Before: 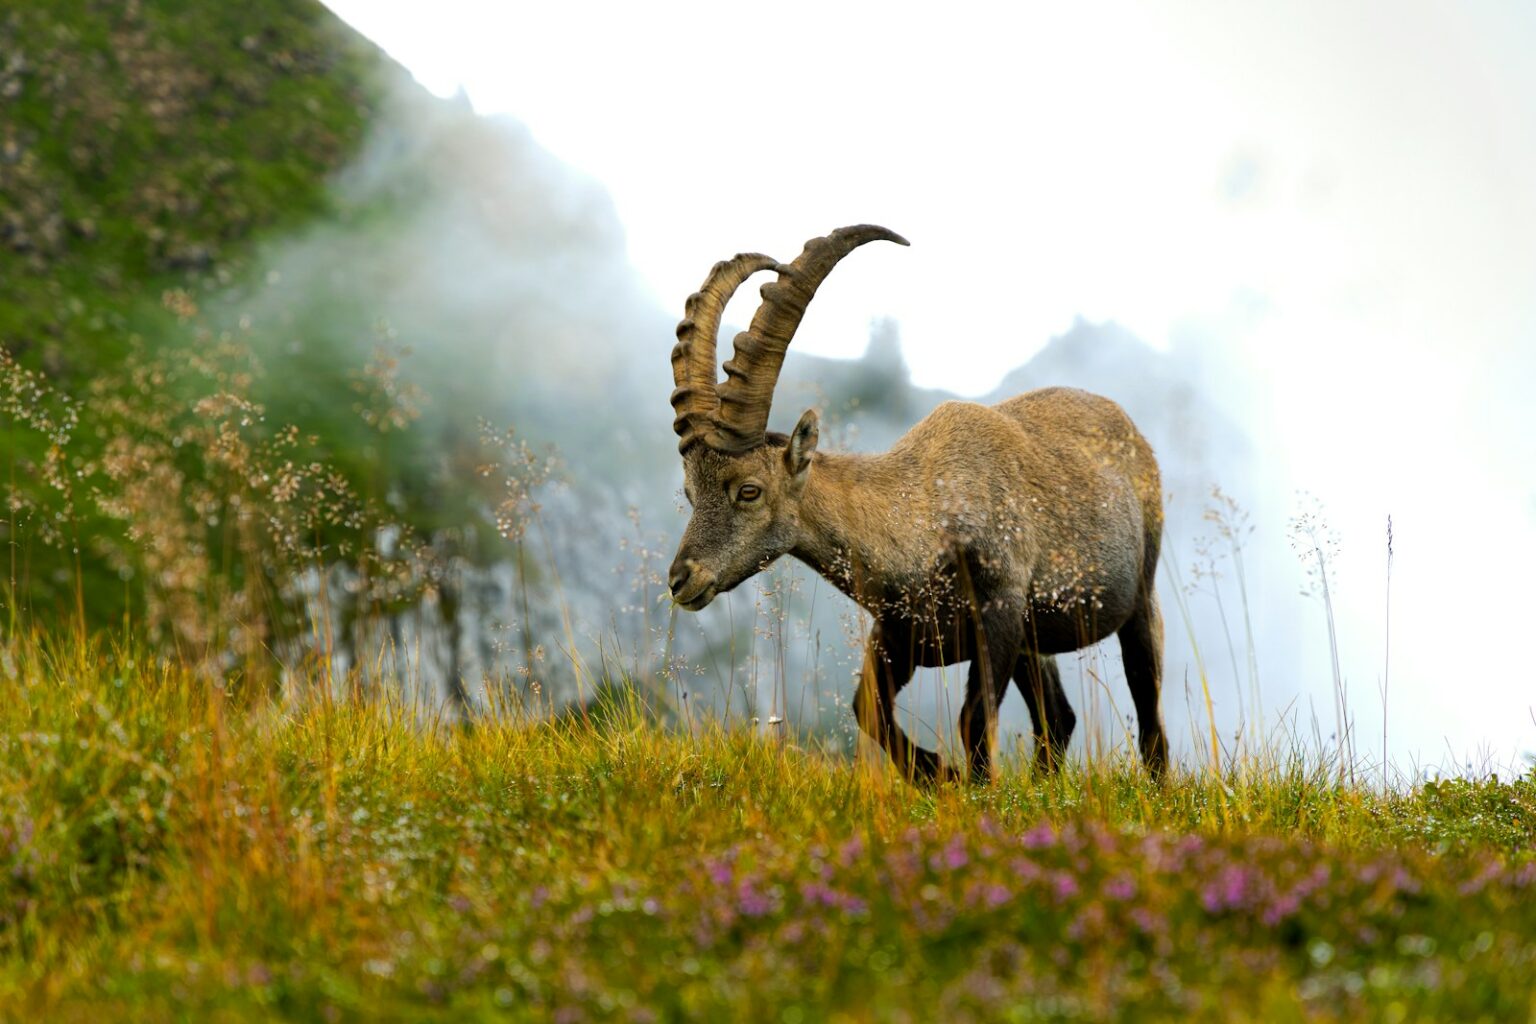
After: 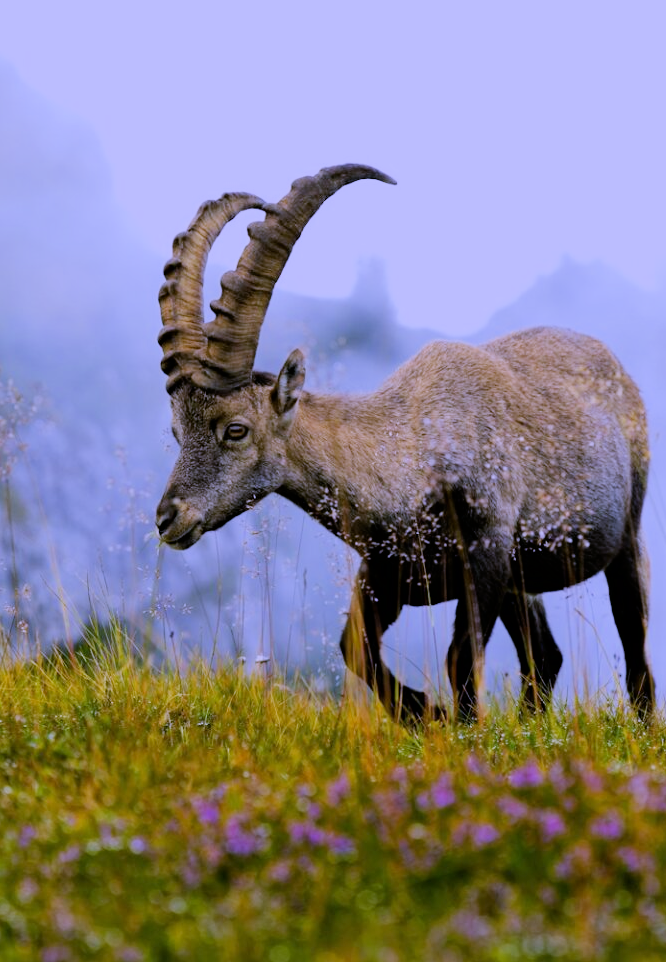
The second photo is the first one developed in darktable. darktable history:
white balance: red 0.98, blue 1.61
filmic rgb: black relative exposure -7.65 EV, white relative exposure 4.56 EV, hardness 3.61
crop: left 33.452%, top 6.025%, right 23.155%
